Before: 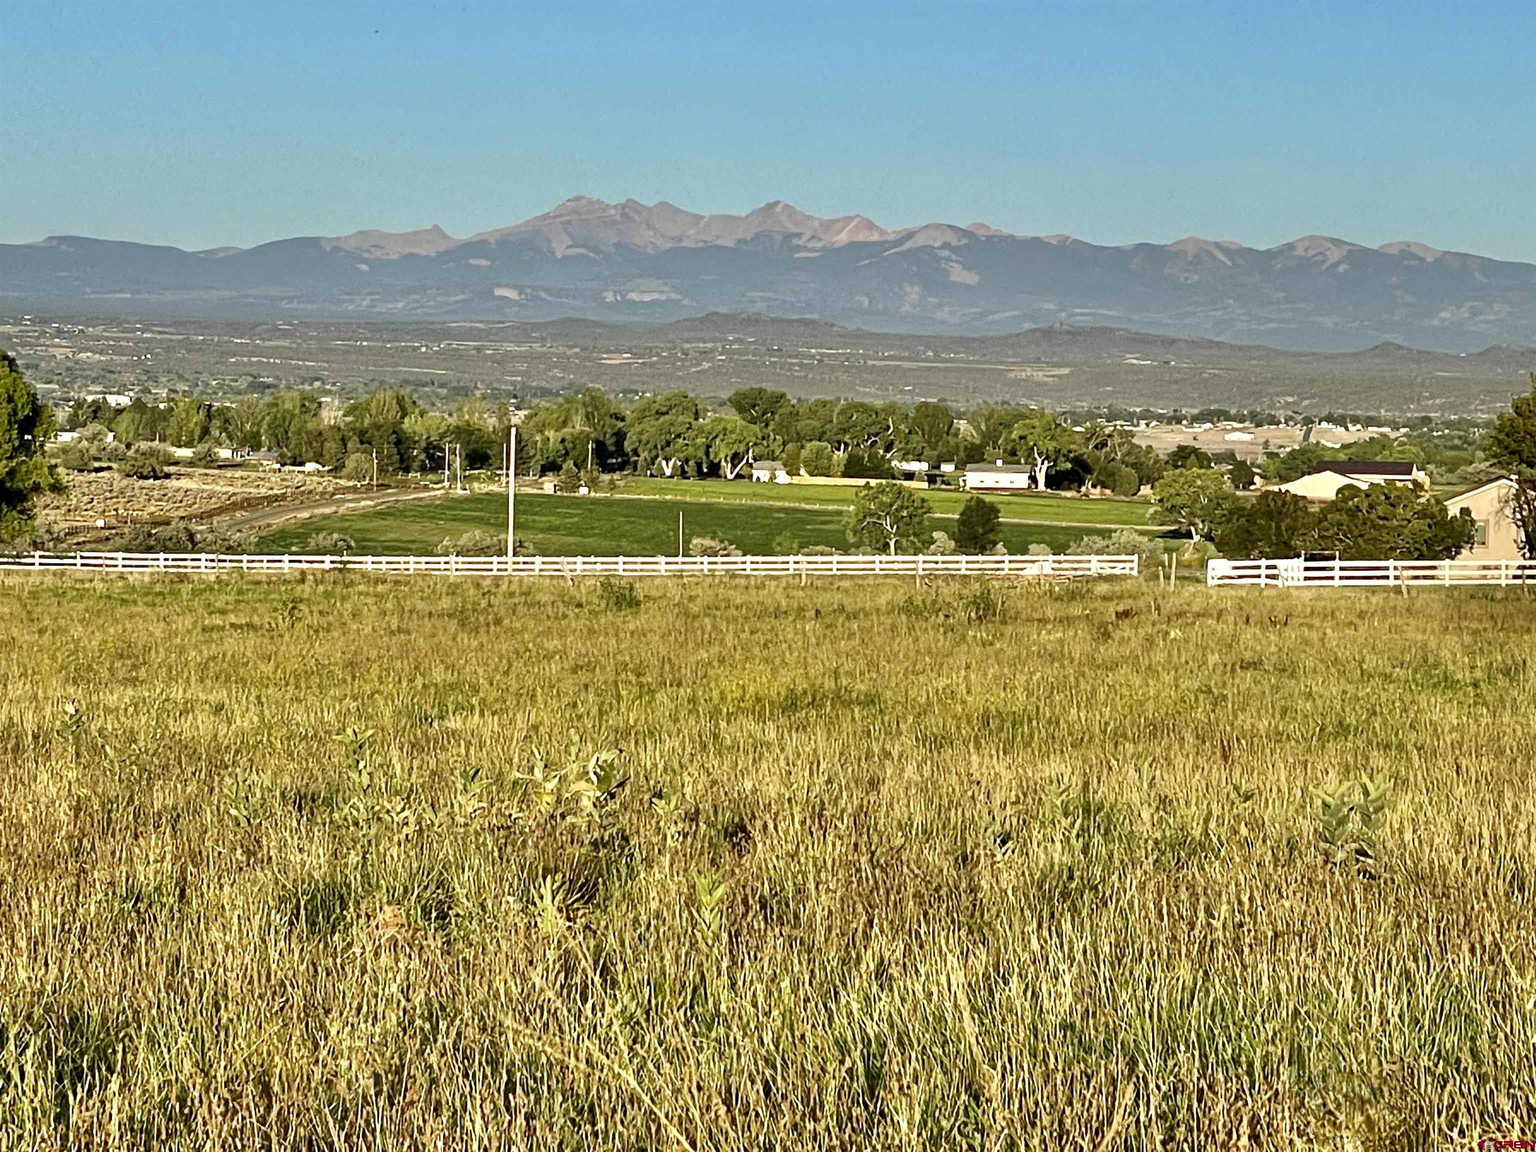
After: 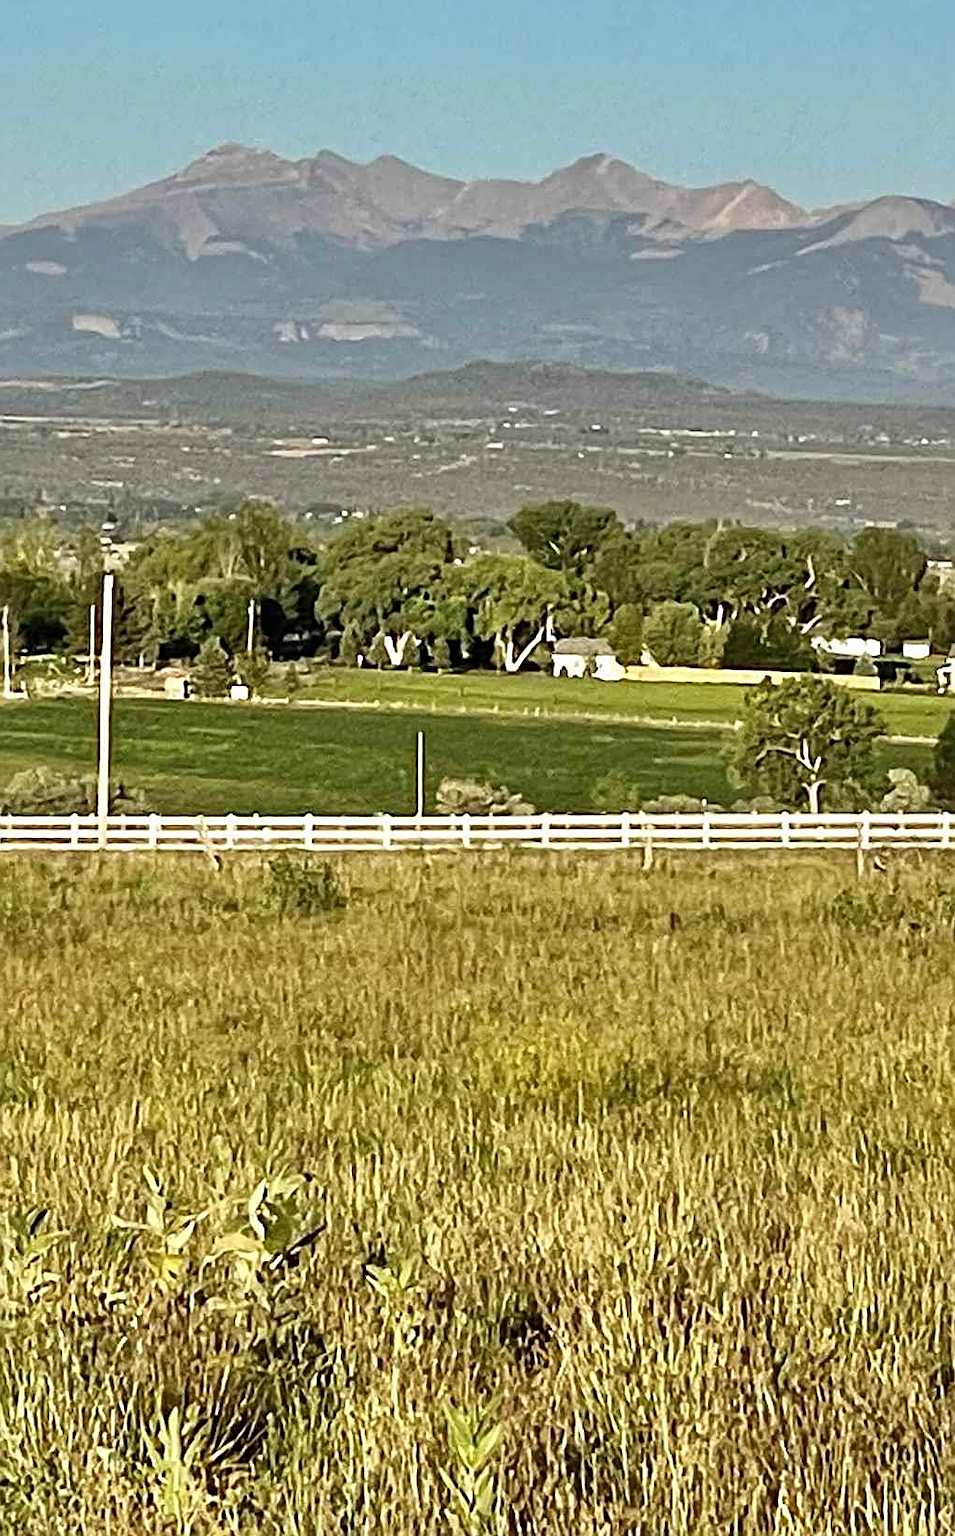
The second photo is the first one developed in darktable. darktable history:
shadows and highlights: shadows 4.01, highlights -17.18, soften with gaussian
exposure: compensate highlight preservation false
contrast equalizer: octaves 7, y [[0.5 ×6], [0.5 ×6], [0.5, 0.5, 0.501, 0.545, 0.707, 0.863], [0 ×6], [0 ×6]]
crop and rotate: left 29.65%, top 10.277%, right 36.859%, bottom 18.015%
sharpen: on, module defaults
